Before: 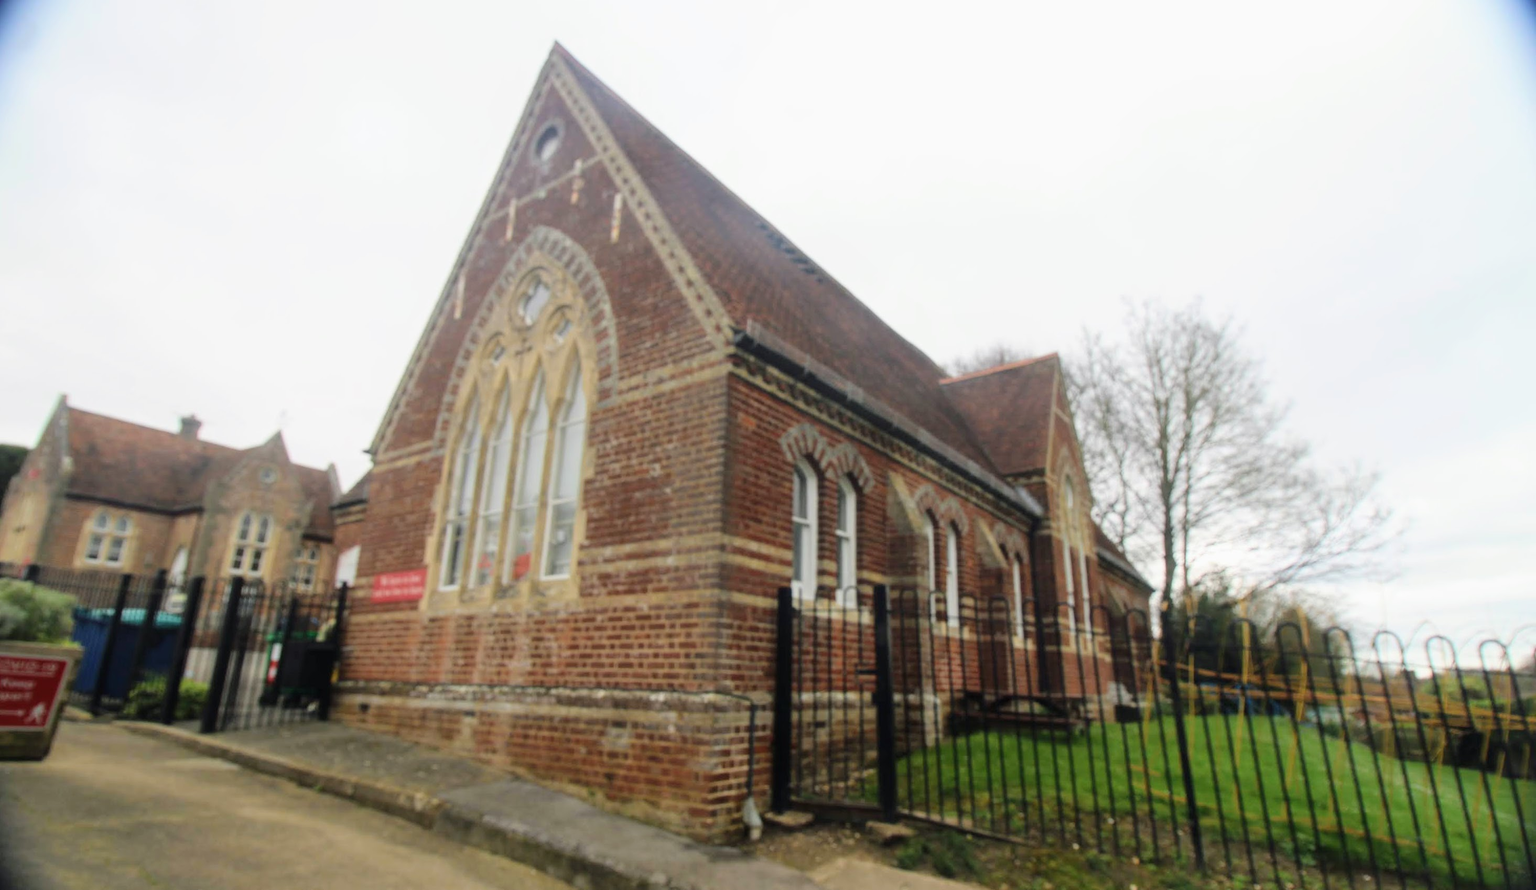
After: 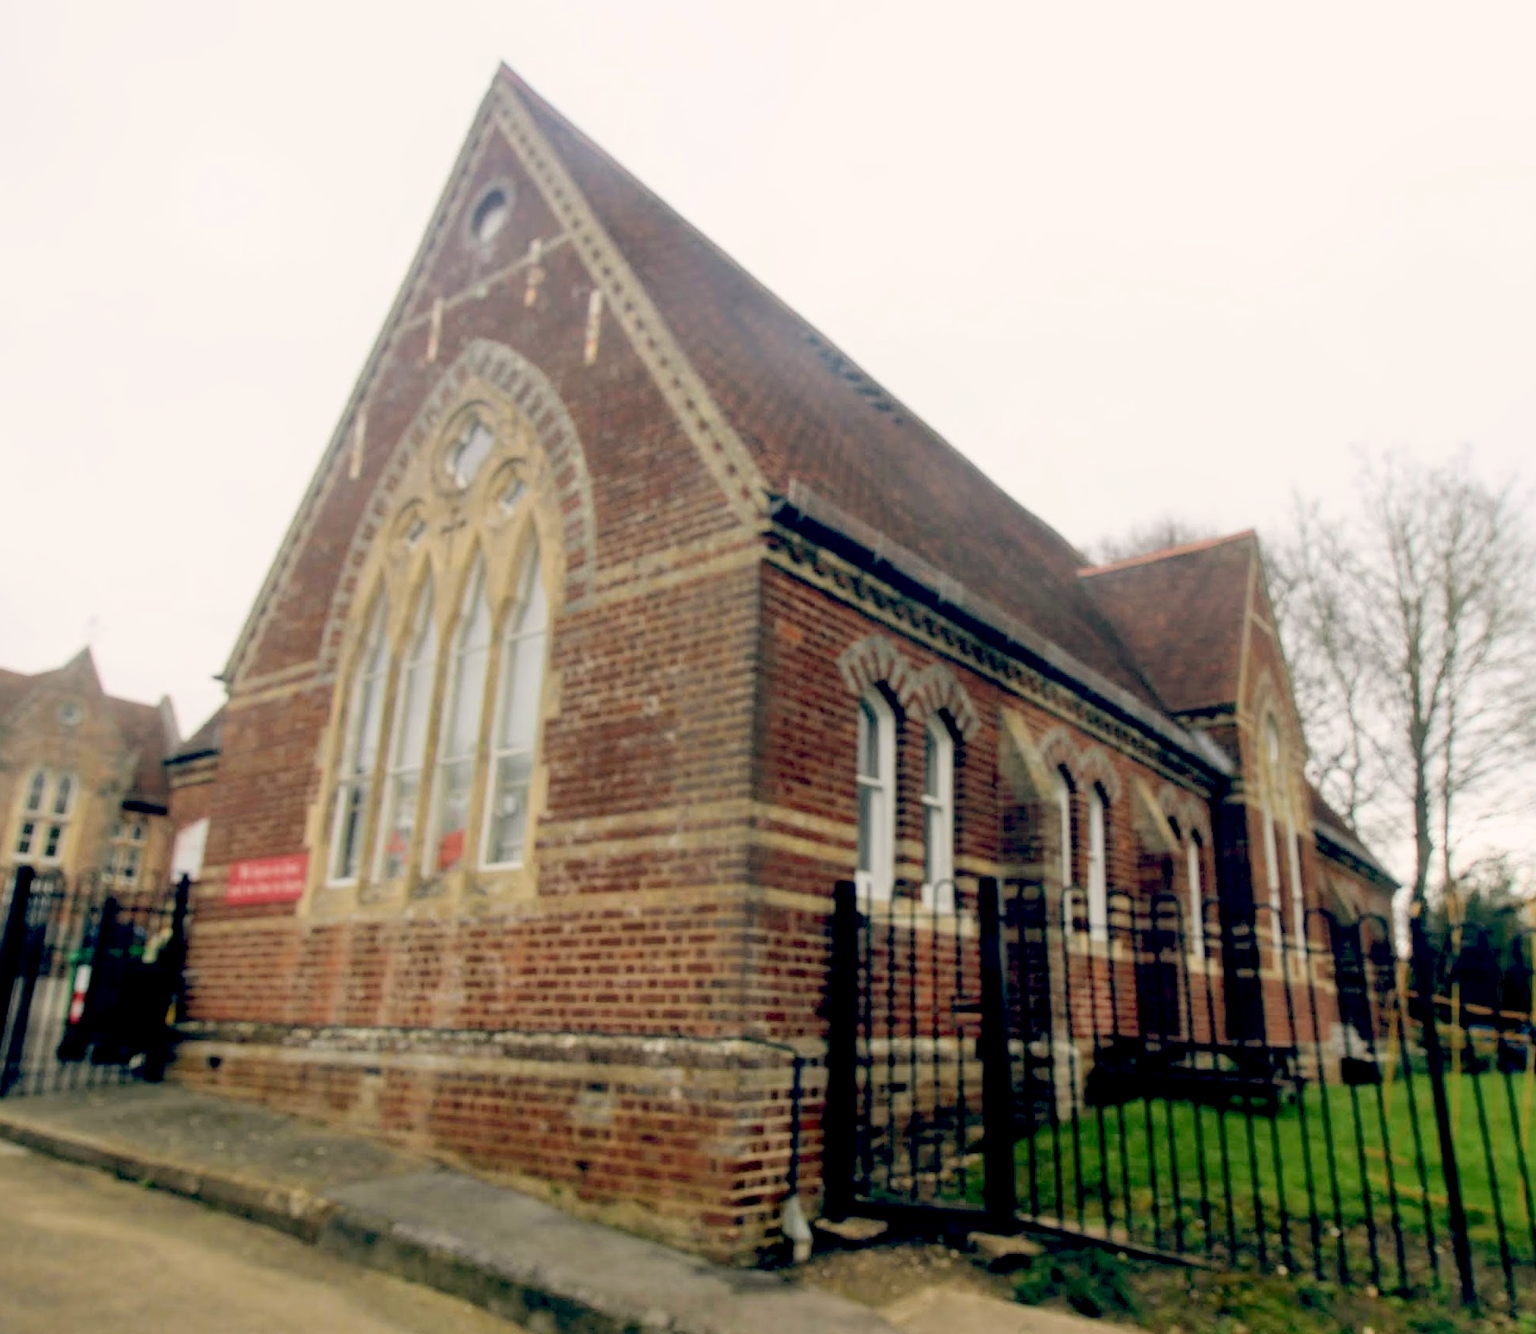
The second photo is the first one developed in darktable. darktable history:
color balance: lift [0.975, 0.993, 1, 1.015], gamma [1.1, 1, 1, 0.945], gain [1, 1.04, 1, 0.95]
crop and rotate: left 14.436%, right 18.898%
